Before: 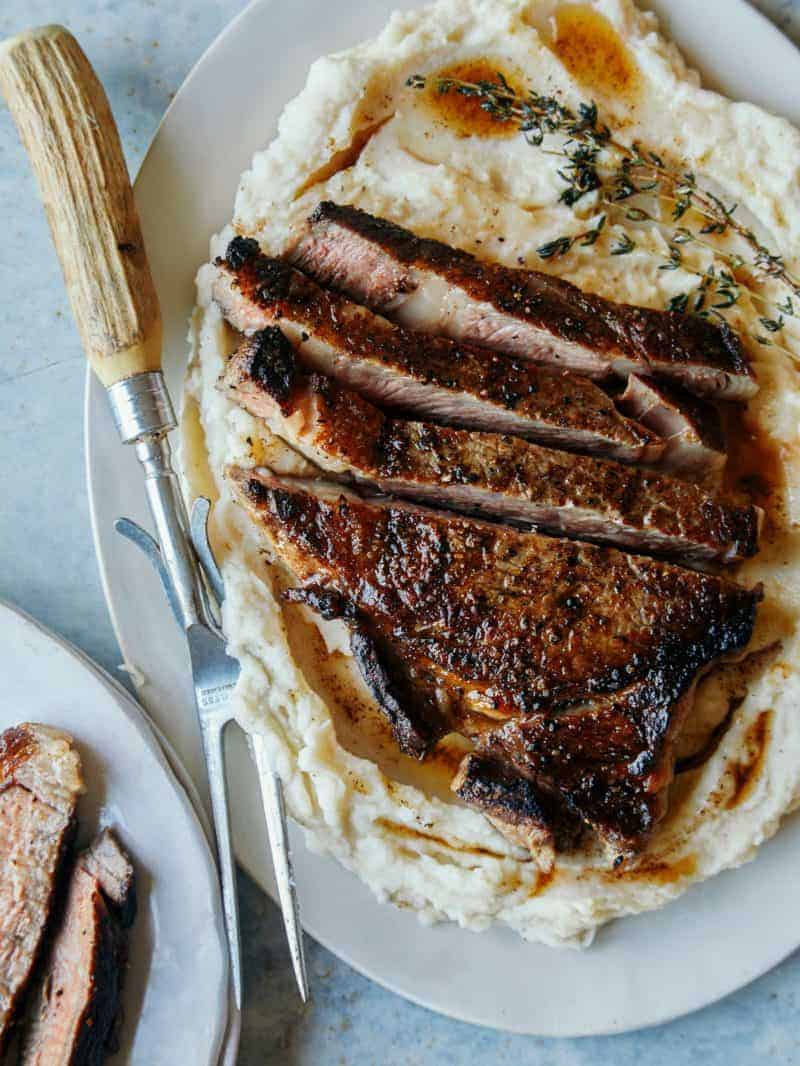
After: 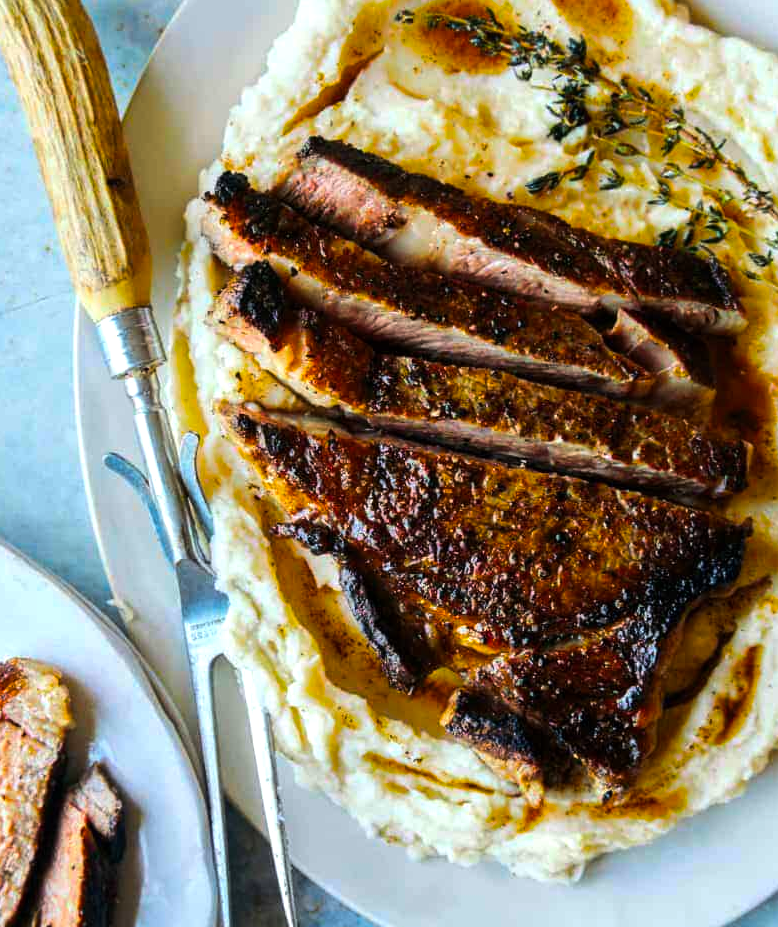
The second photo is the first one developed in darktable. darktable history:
crop: left 1.392%, top 6.165%, right 1.334%, bottom 6.836%
color balance rgb: power › hue 74.4°, perceptual saturation grading › global saturation 59.736%, perceptual saturation grading › highlights 20.611%, perceptual saturation grading › shadows -49.574%, global vibrance 14.992%
tone equalizer: -8 EV -0.412 EV, -7 EV -0.404 EV, -6 EV -0.353 EV, -5 EV -0.235 EV, -3 EV 0.23 EV, -2 EV 0.324 EV, -1 EV 0.411 EV, +0 EV 0.444 EV, edges refinement/feathering 500, mask exposure compensation -1.57 EV, preserve details no
